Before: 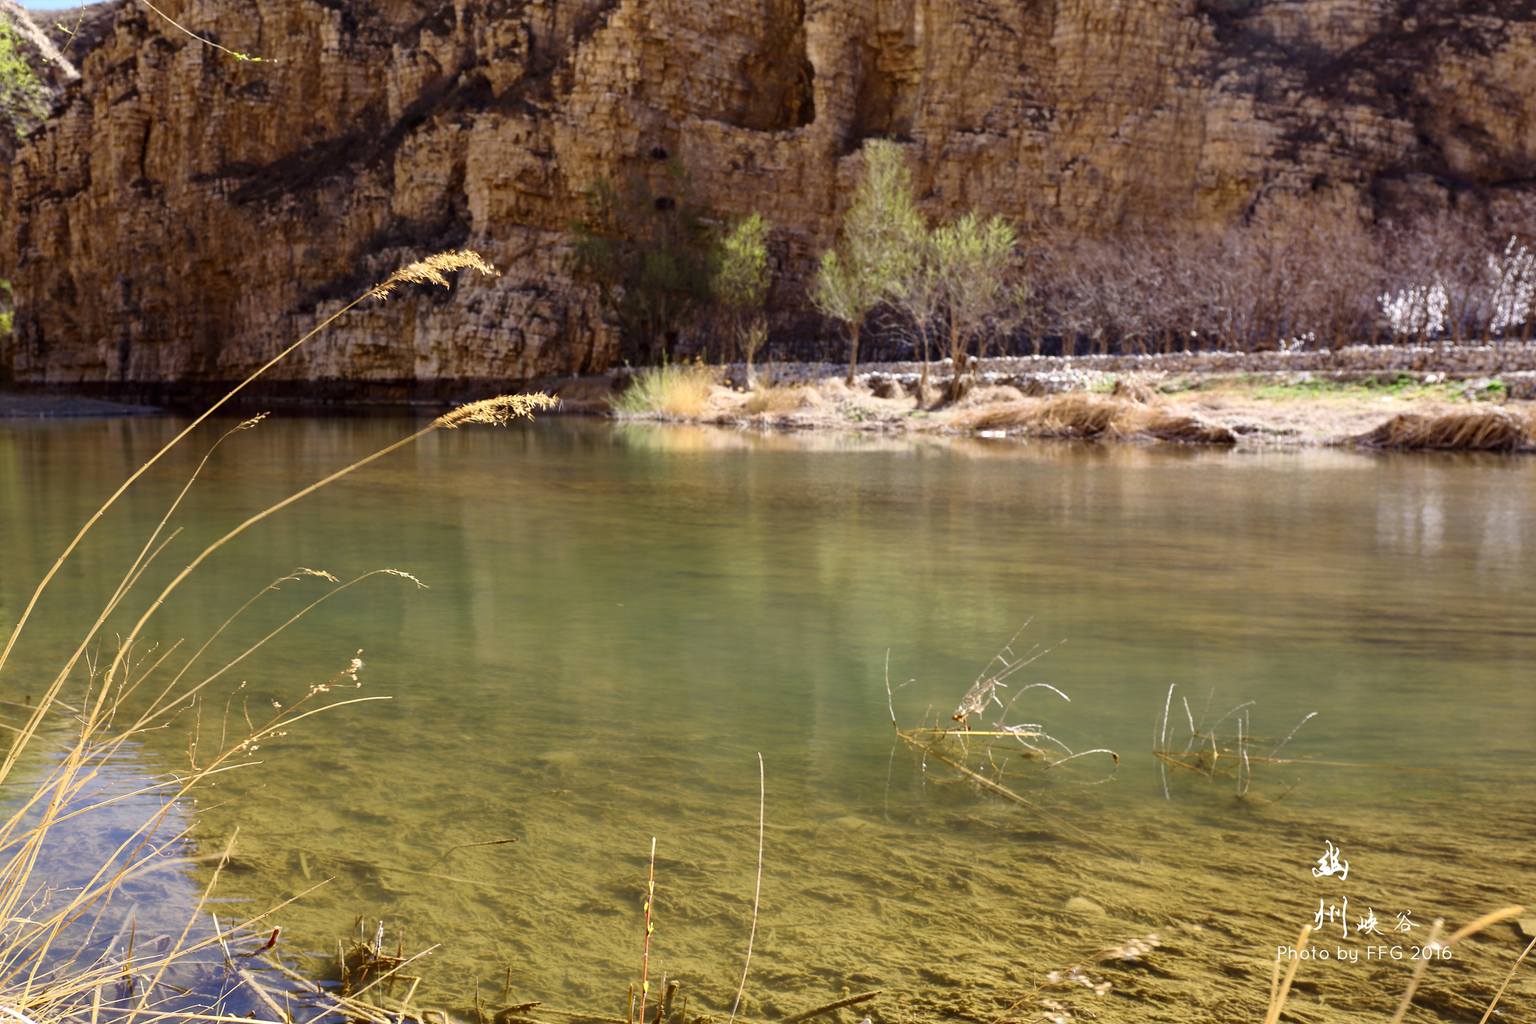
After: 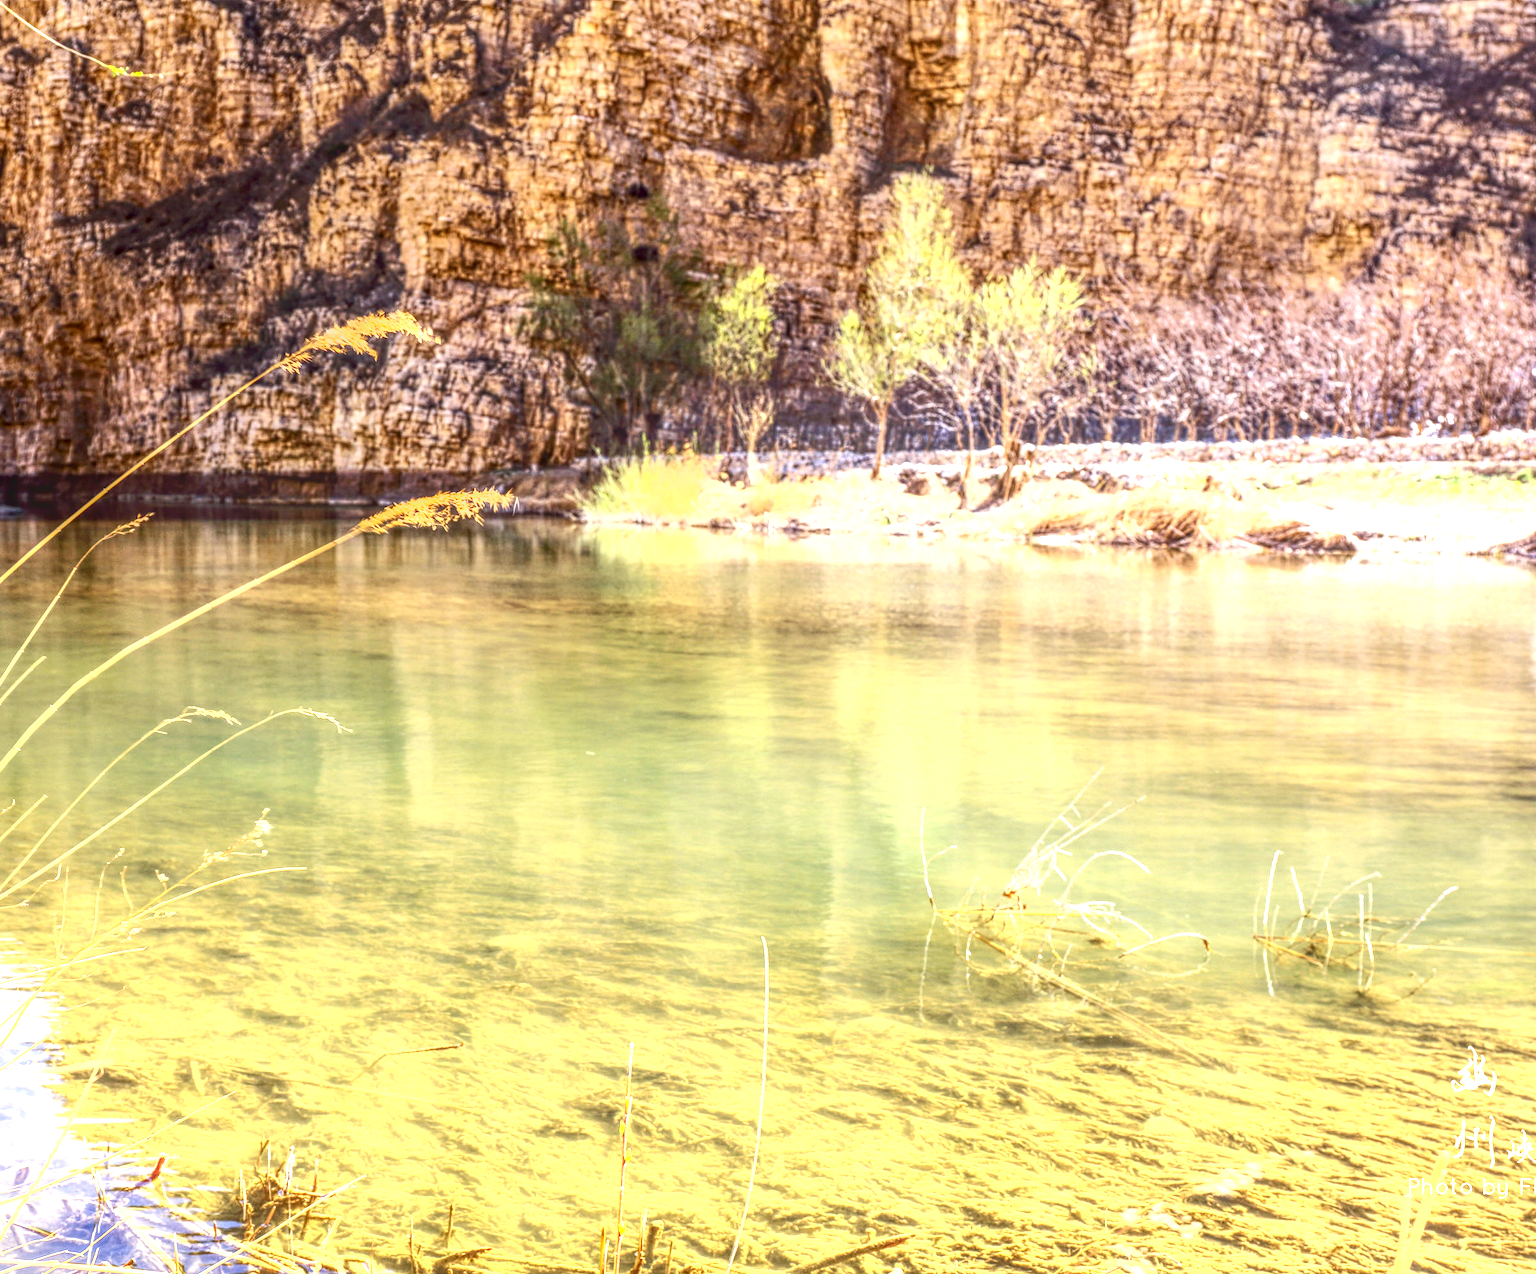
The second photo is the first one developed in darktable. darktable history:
crop and rotate: left 9.559%, right 10.108%
exposure: black level correction 0.001, exposure 1.84 EV, compensate exposure bias true, compensate highlight preservation false
contrast brightness saturation: contrast 0.274
local contrast: highlights 1%, shadows 7%, detail 201%, midtone range 0.25
